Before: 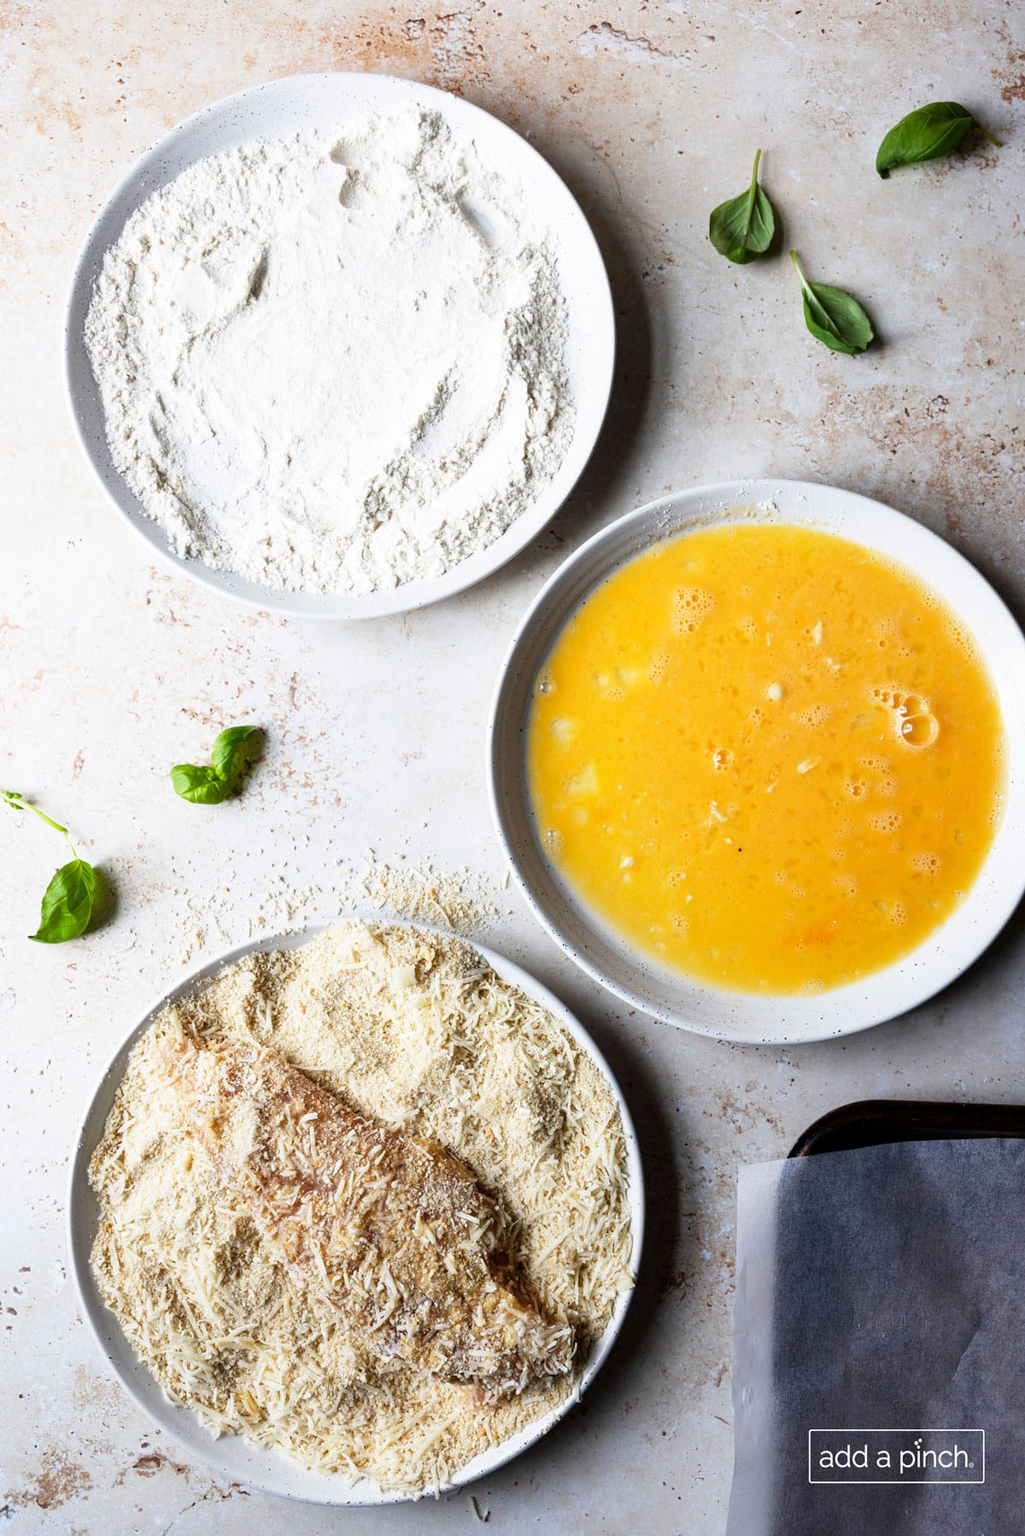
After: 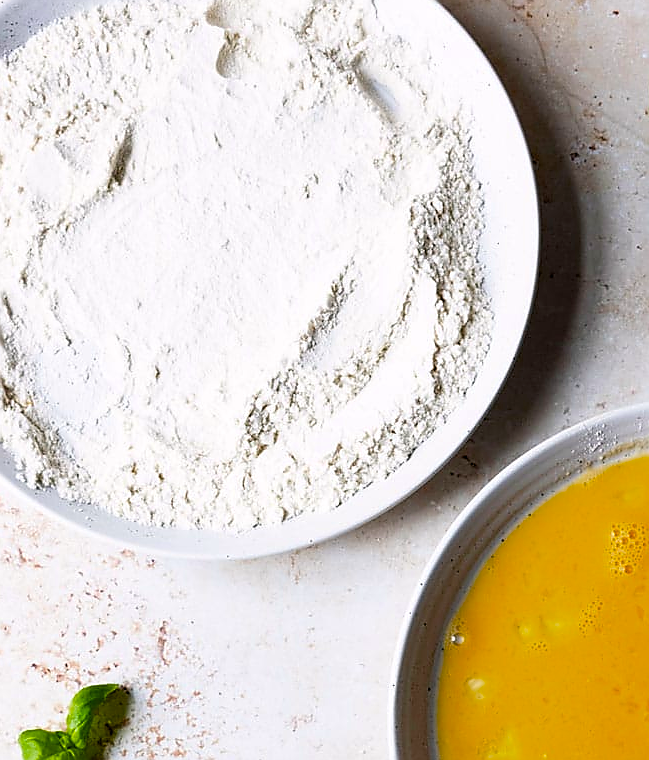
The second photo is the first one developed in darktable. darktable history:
crop: left 15.132%, top 9.258%, right 30.658%, bottom 48.423%
sharpen: radius 1.399, amount 1.243, threshold 0.845
color balance rgb: highlights gain › chroma 0.257%, highlights gain › hue 331.4°, perceptual saturation grading › global saturation 30.626%, saturation formula JzAzBz (2021)
